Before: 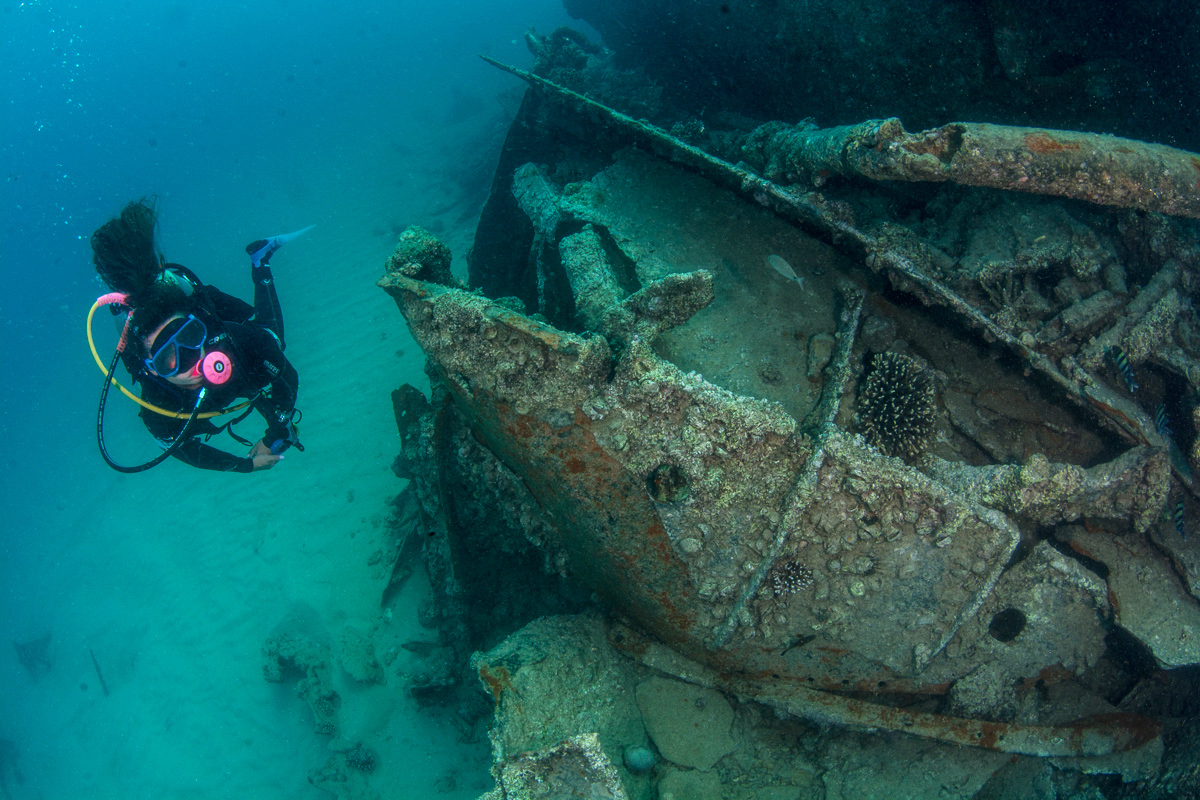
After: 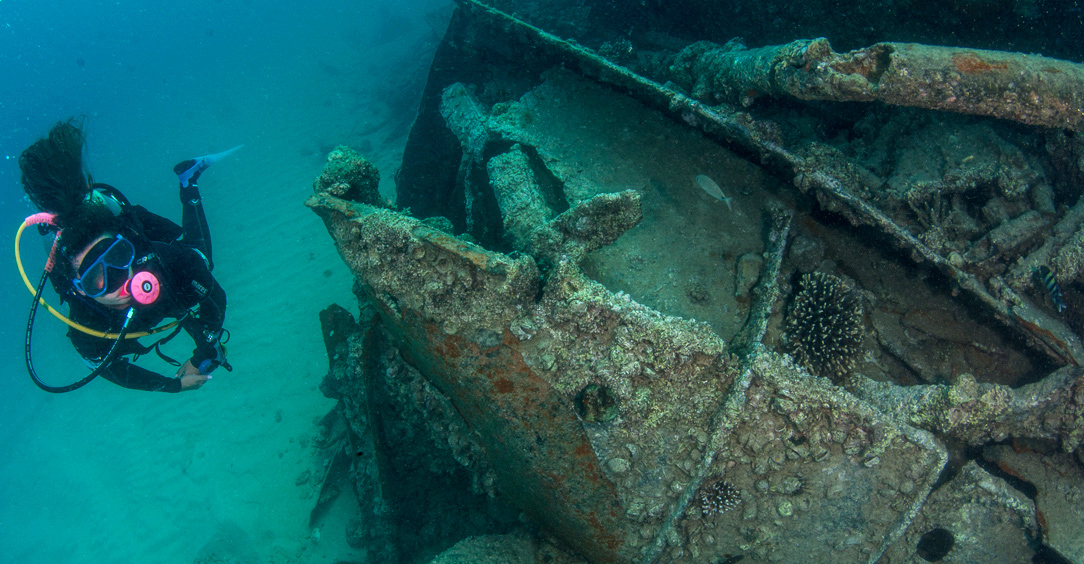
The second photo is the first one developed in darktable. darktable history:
crop: left 6.015%, top 10.085%, right 3.606%, bottom 19.305%
exposure: exposure 0.372 EV, compensate exposure bias true, compensate highlight preservation false
